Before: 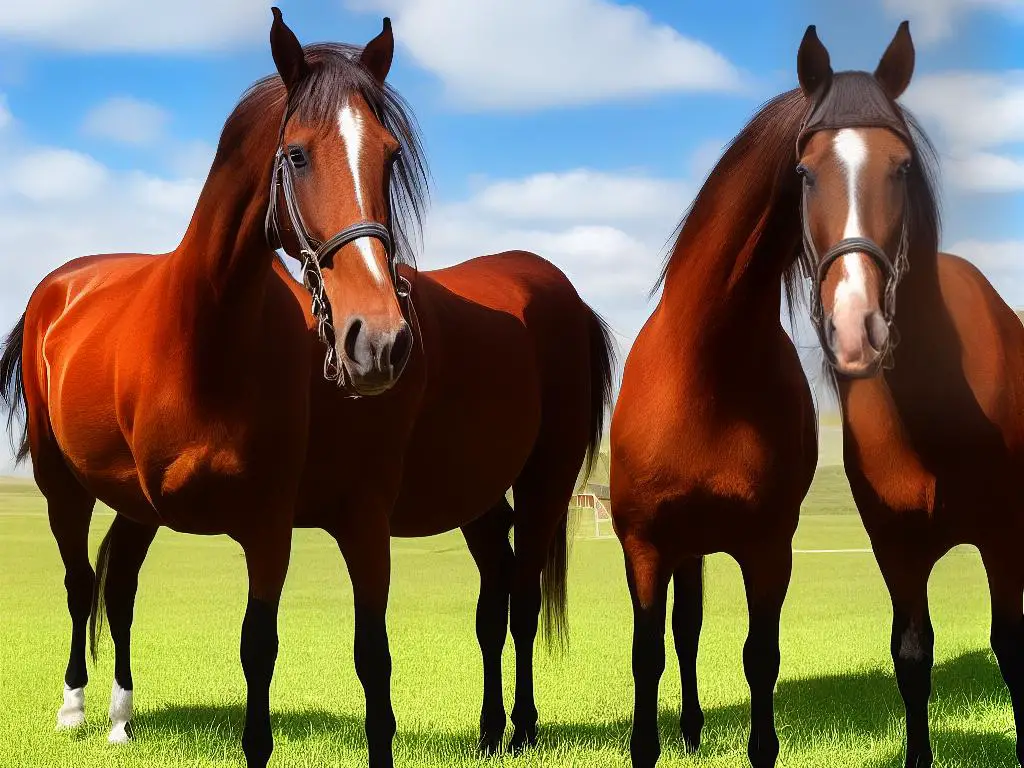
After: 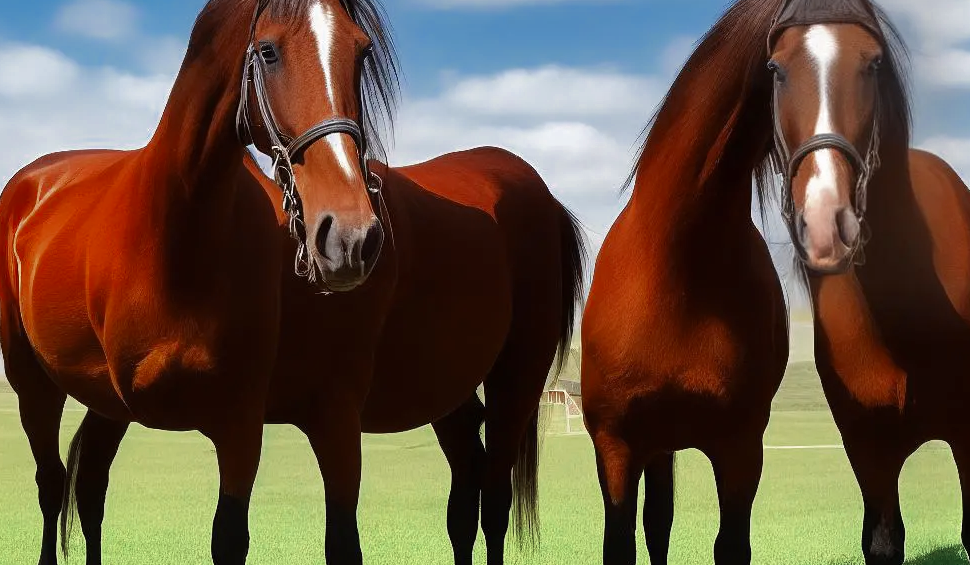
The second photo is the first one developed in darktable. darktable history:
crop and rotate: left 2.929%, top 13.544%, right 2.321%, bottom 12.837%
color zones: curves: ch0 [(0, 0.5) (0.125, 0.4) (0.25, 0.5) (0.375, 0.4) (0.5, 0.4) (0.625, 0.35) (0.75, 0.35) (0.875, 0.5)]; ch1 [(0, 0.35) (0.125, 0.45) (0.25, 0.35) (0.375, 0.35) (0.5, 0.35) (0.625, 0.35) (0.75, 0.45) (0.875, 0.35)]; ch2 [(0, 0.6) (0.125, 0.5) (0.25, 0.5) (0.375, 0.6) (0.5, 0.6) (0.625, 0.5) (0.75, 0.5) (0.875, 0.5)]
